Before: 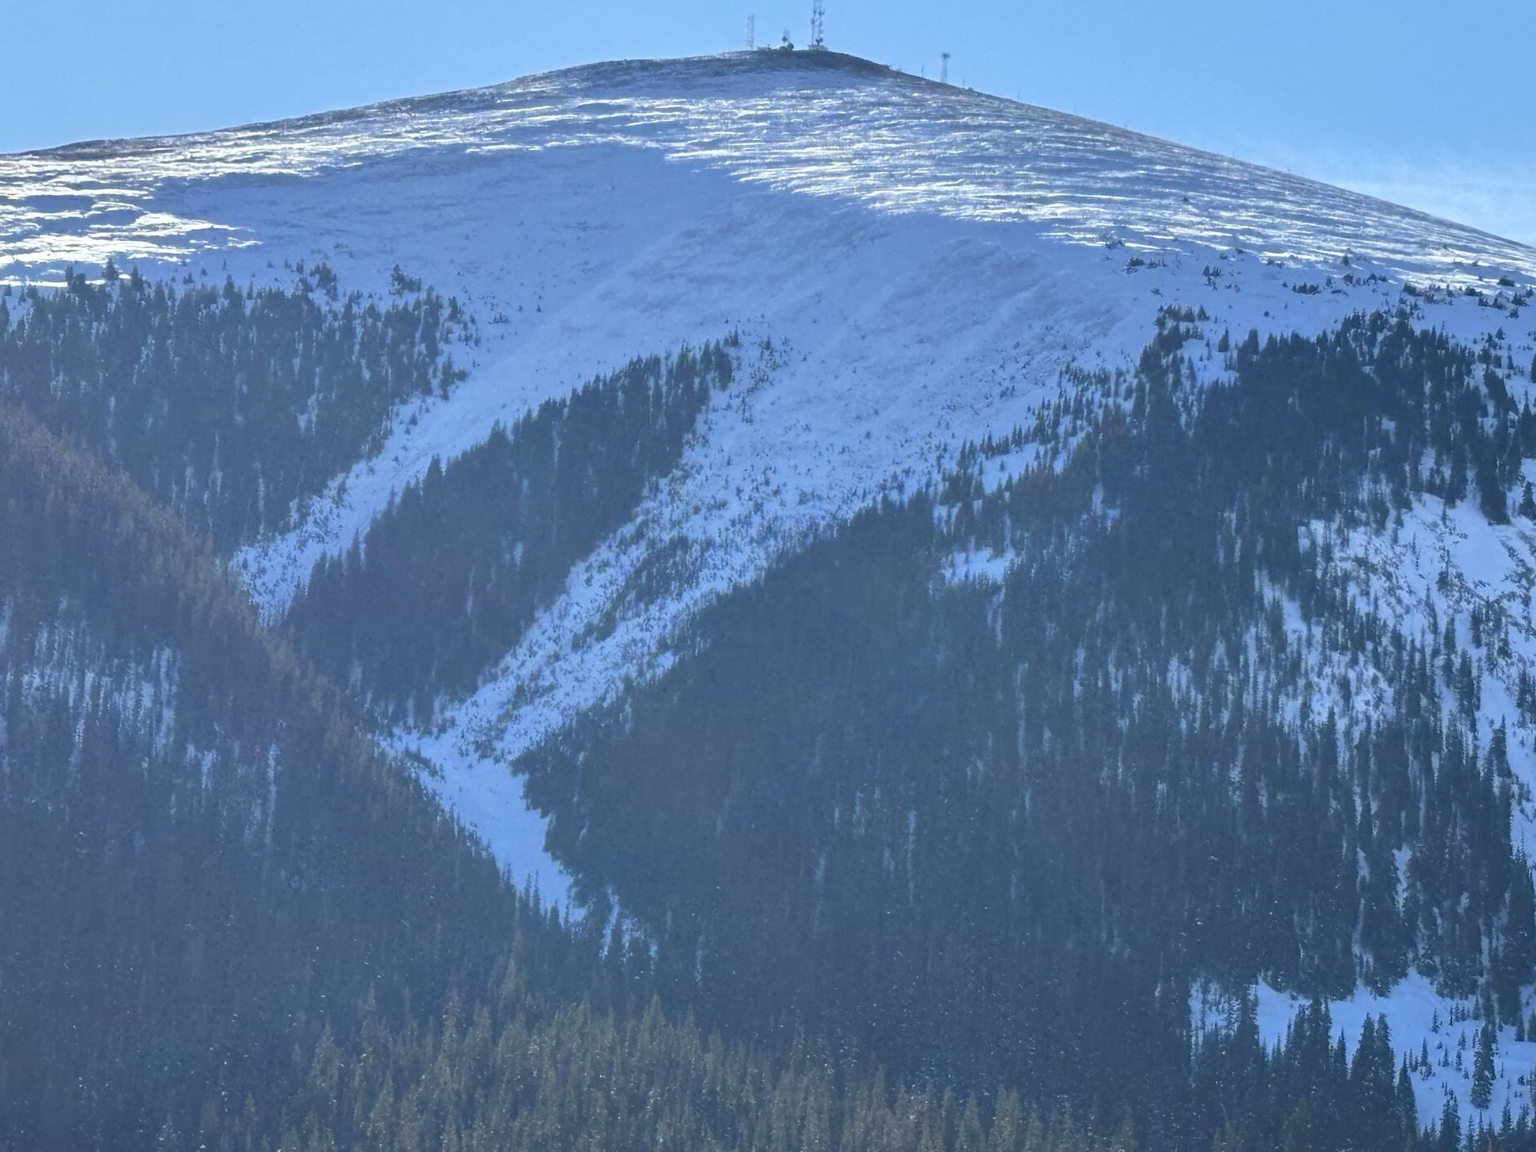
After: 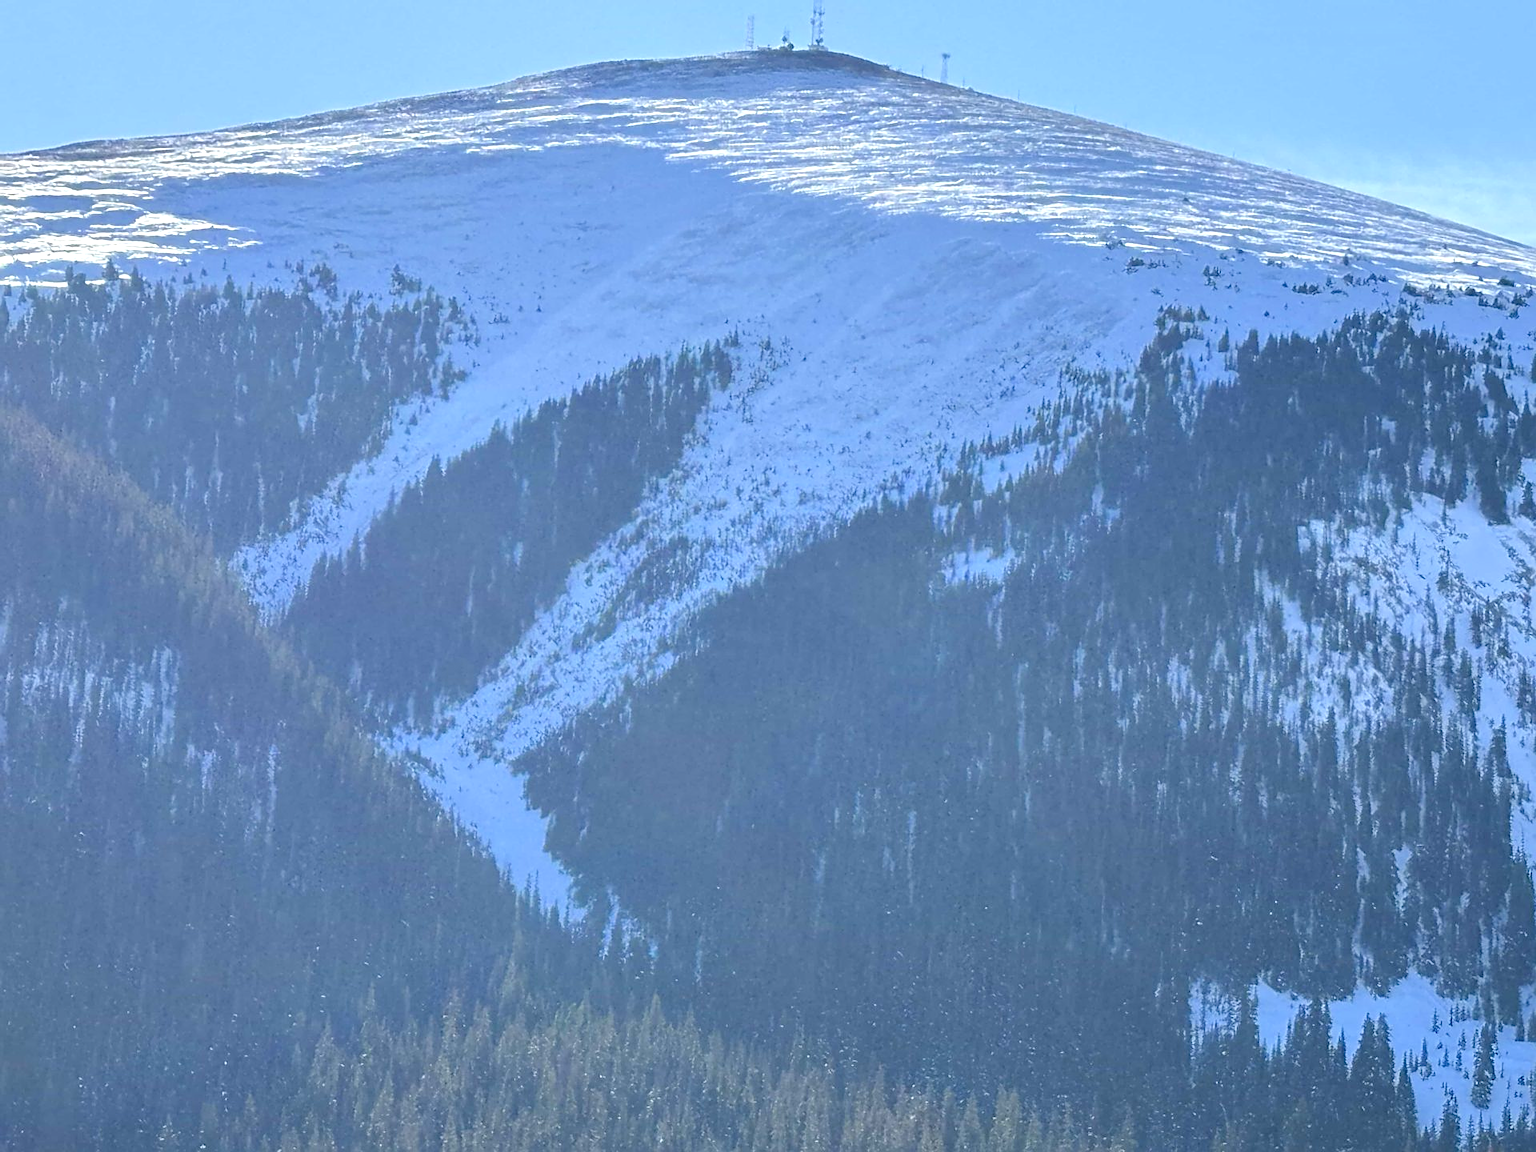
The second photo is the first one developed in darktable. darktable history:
tone equalizer: -8 EV 1.02 EV, -7 EV 1.03 EV, -6 EV 0.968 EV, -5 EV 0.985 EV, -4 EV 0.998 EV, -3 EV 0.759 EV, -2 EV 0.513 EV, -1 EV 0.244 EV, edges refinement/feathering 500, mask exposure compensation -1.57 EV, preserve details no
sharpen: on, module defaults
contrast brightness saturation: contrast 0.027, brightness -0.032
